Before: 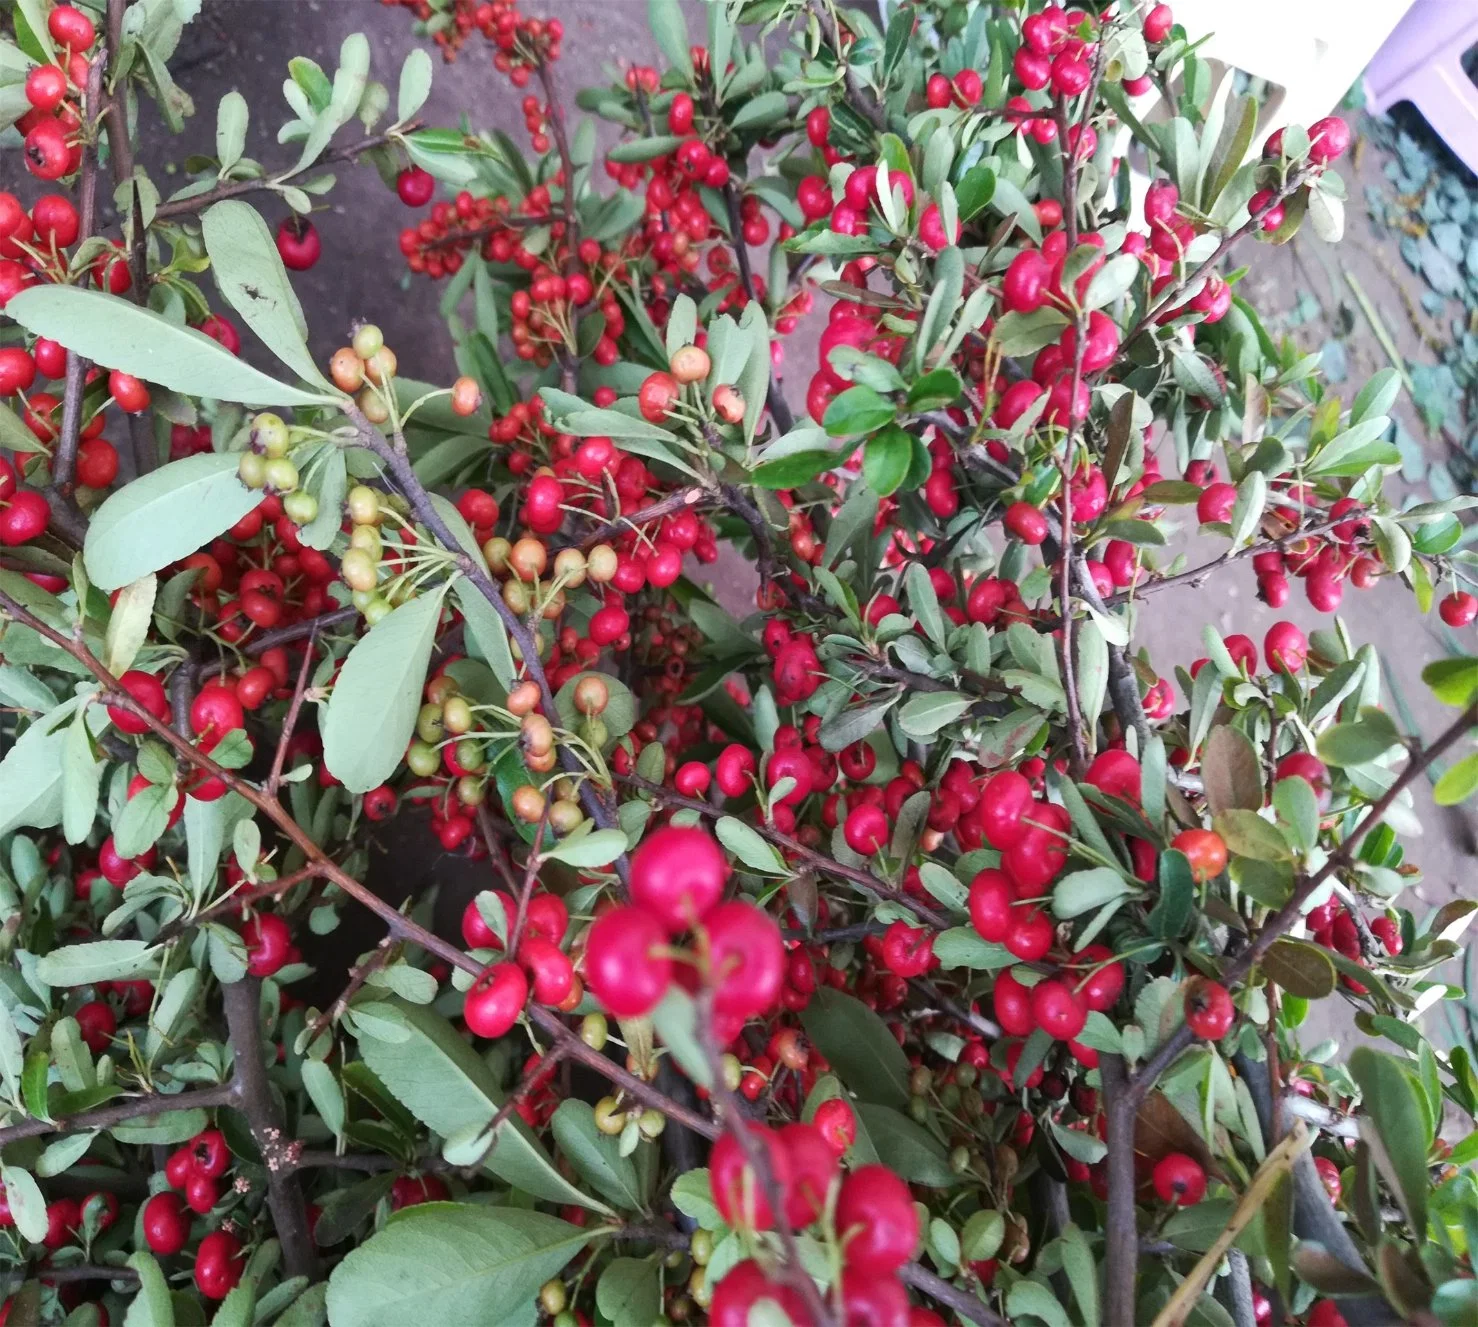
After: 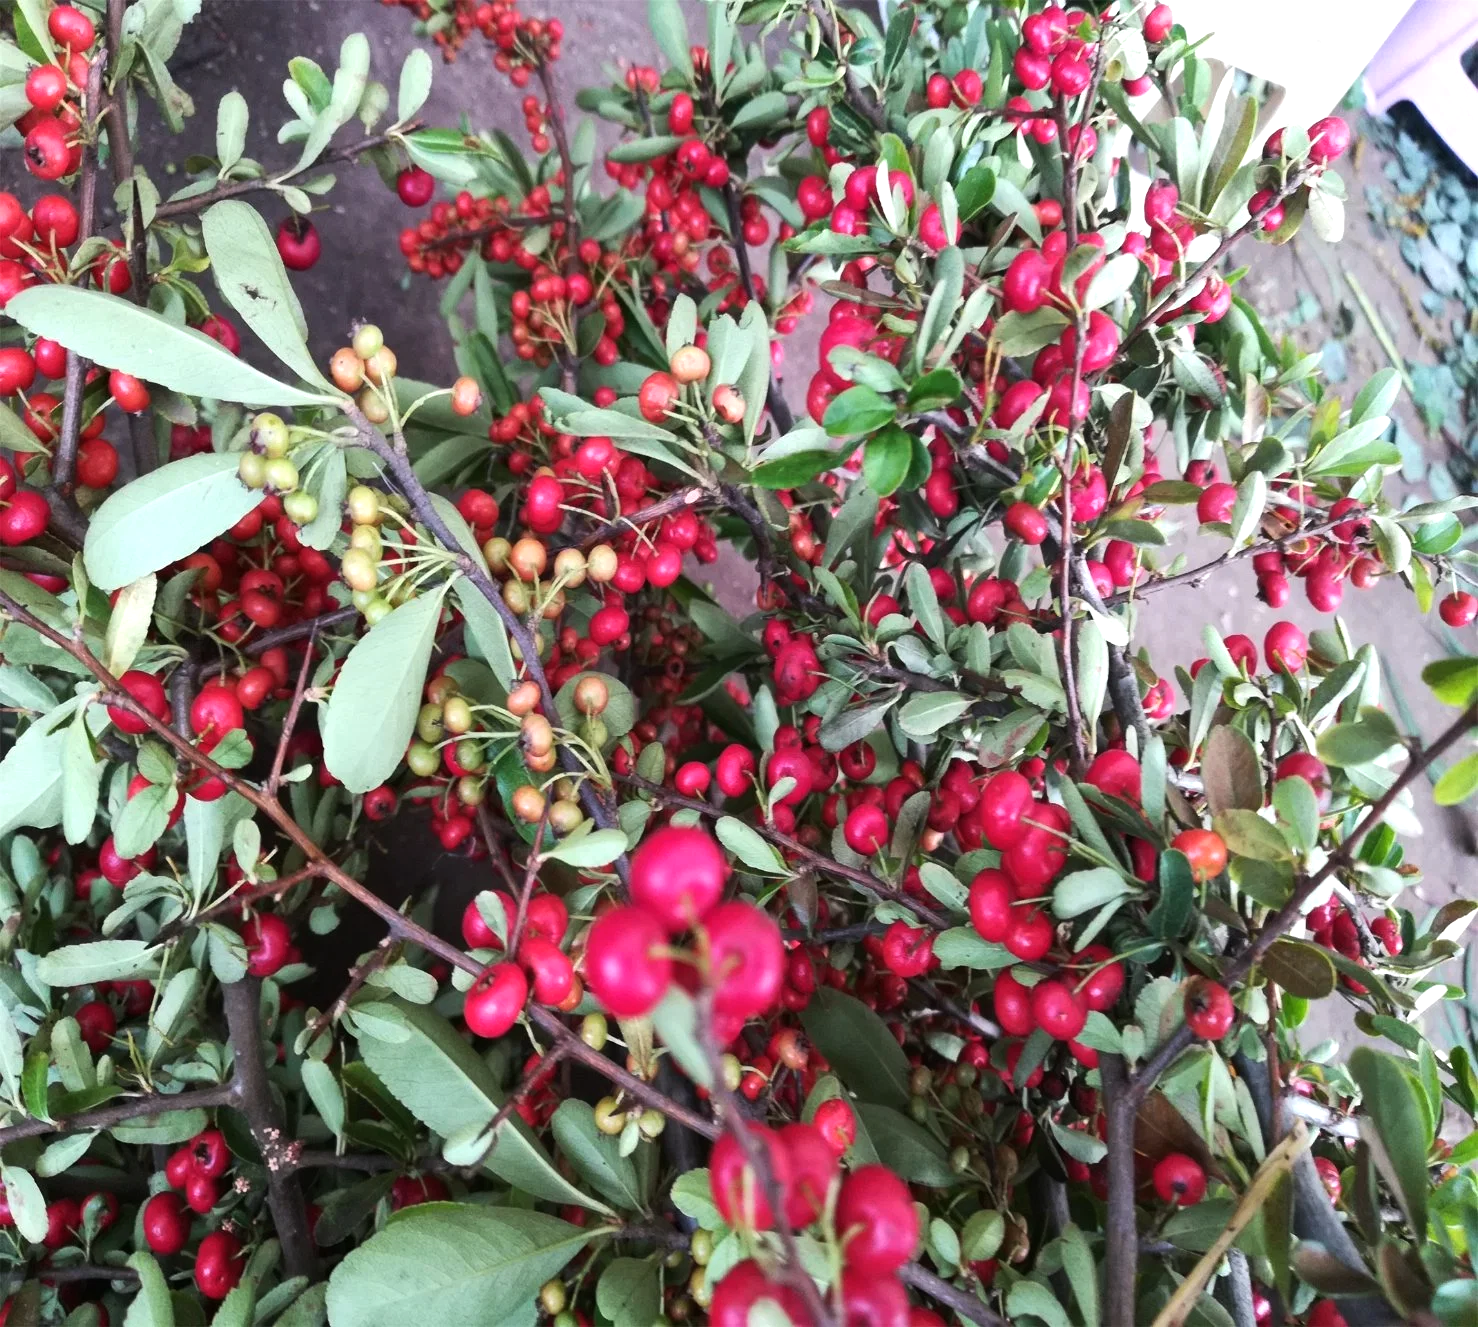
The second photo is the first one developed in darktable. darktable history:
color correction: saturation 0.99
tone equalizer: -8 EV -0.417 EV, -7 EV -0.389 EV, -6 EV -0.333 EV, -5 EV -0.222 EV, -3 EV 0.222 EV, -2 EV 0.333 EV, -1 EV 0.389 EV, +0 EV 0.417 EV, edges refinement/feathering 500, mask exposure compensation -1.57 EV, preserve details no
